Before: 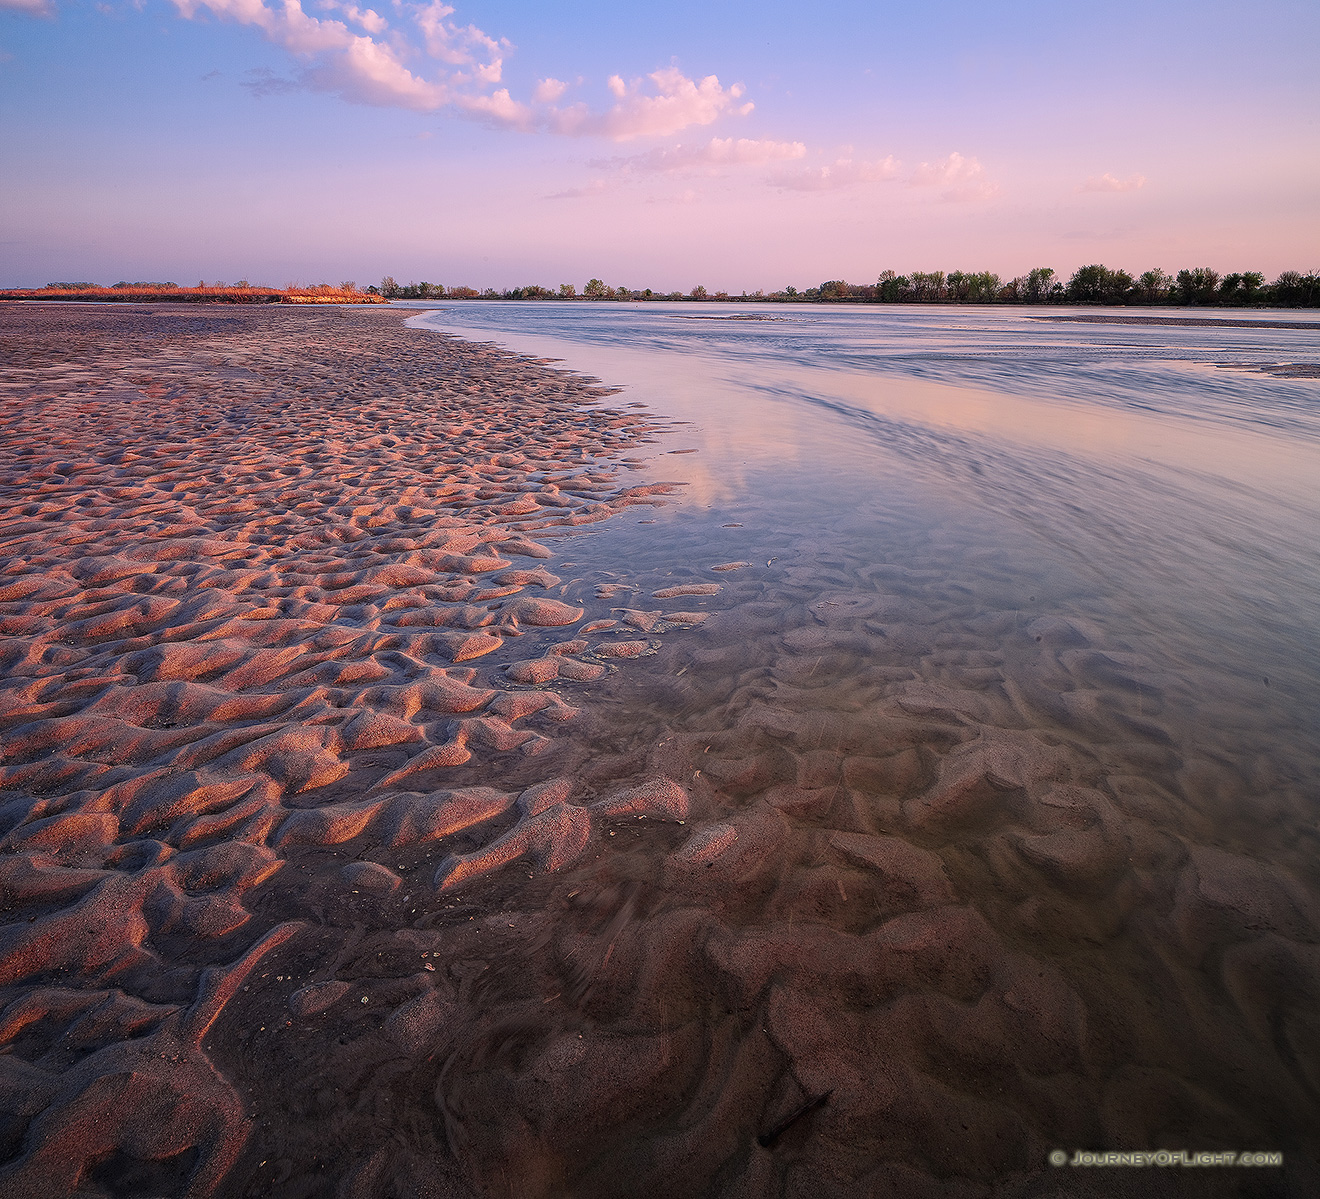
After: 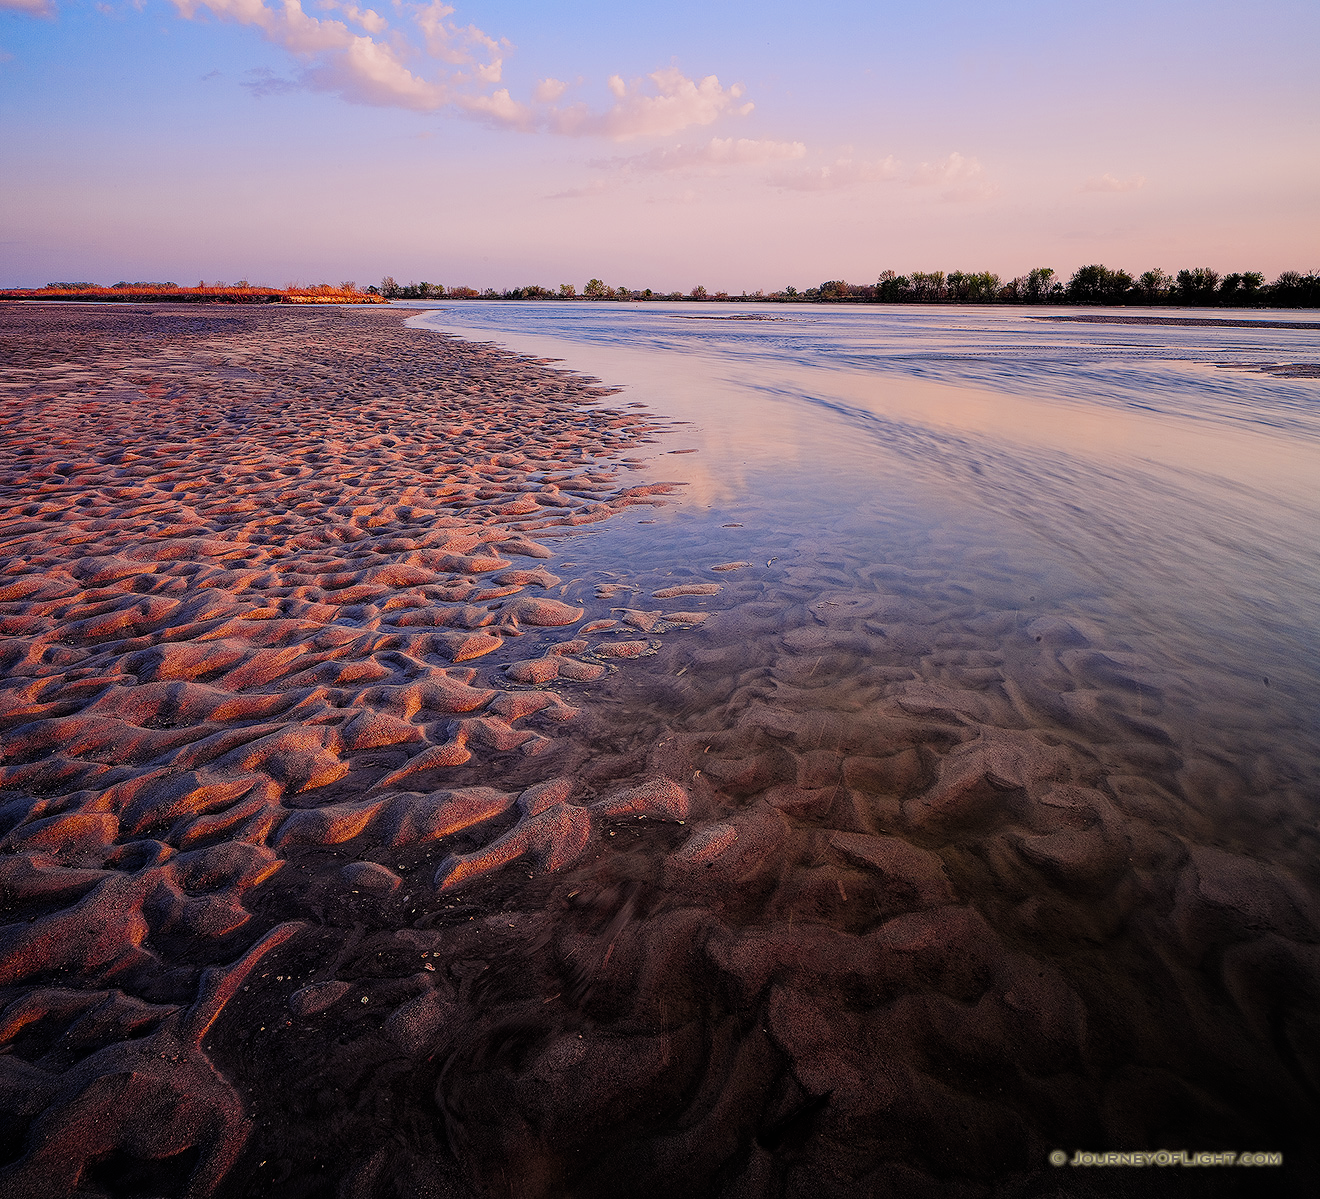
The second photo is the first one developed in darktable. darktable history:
filmic rgb: black relative exposure -5 EV, white relative exposure 3.5 EV, hardness 3.19, contrast 1.3, highlights saturation mix -50%
color balance rgb: shadows lift › chroma 3%, shadows lift › hue 280.8°, power › hue 330°, highlights gain › chroma 3%, highlights gain › hue 75.6°, global offset › luminance 0.7%, perceptual saturation grading › global saturation 20%, perceptual saturation grading › highlights -25%, perceptual saturation grading › shadows 50%, global vibrance 20.33%
color zones: curves: ch0 [(0.068, 0.464) (0.25, 0.5) (0.48, 0.508) (0.75, 0.536) (0.886, 0.476) (0.967, 0.456)]; ch1 [(0.066, 0.456) (0.25, 0.5) (0.616, 0.508) (0.746, 0.56) (0.934, 0.444)]
